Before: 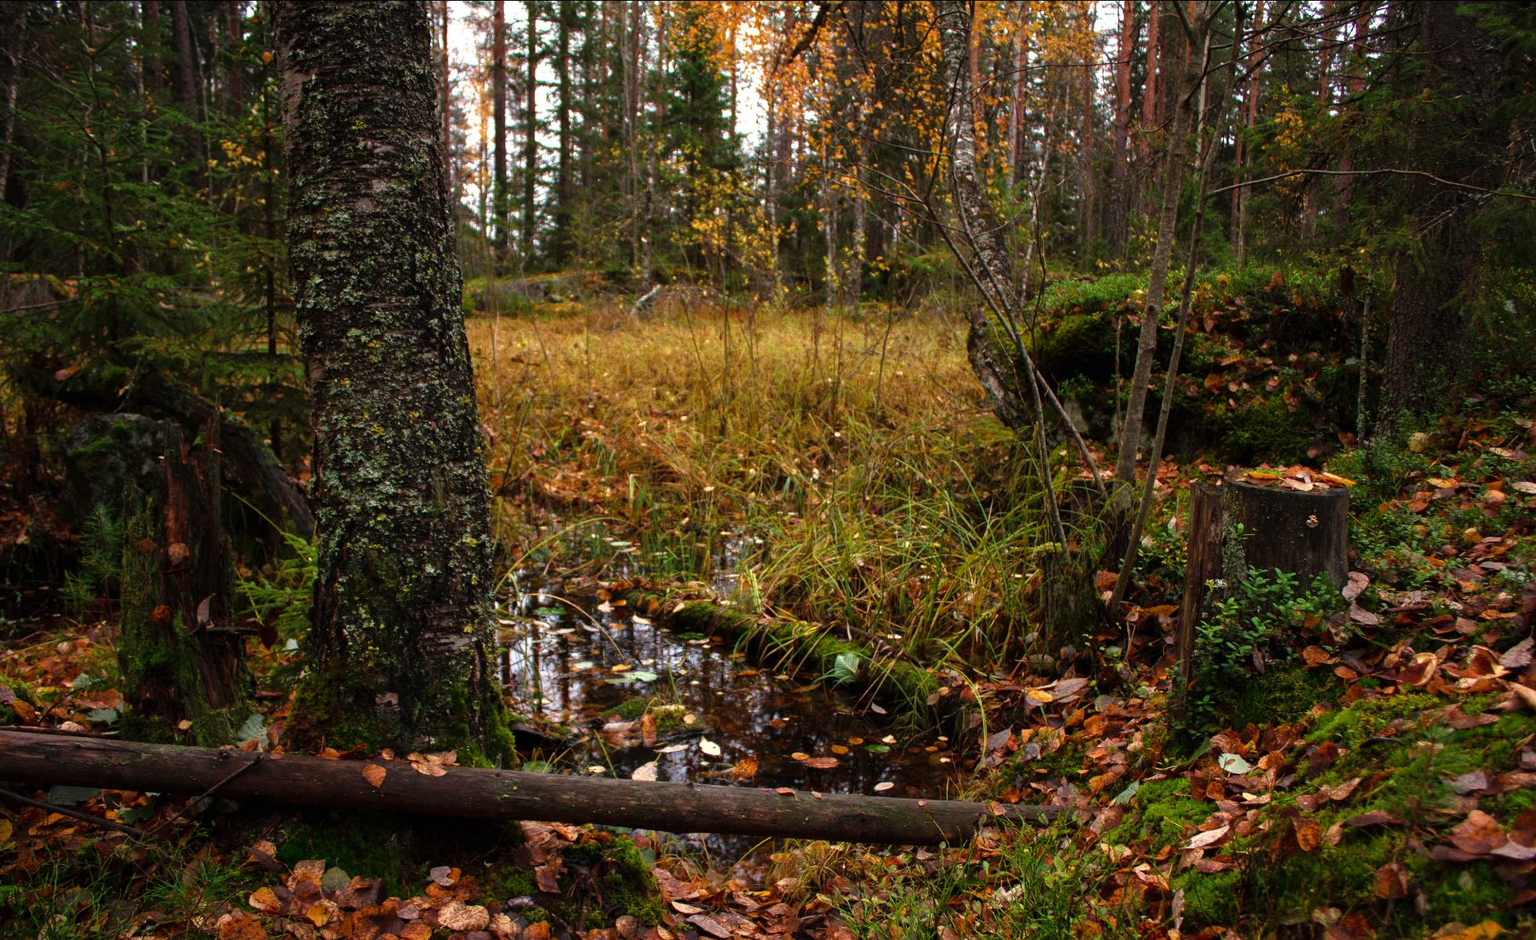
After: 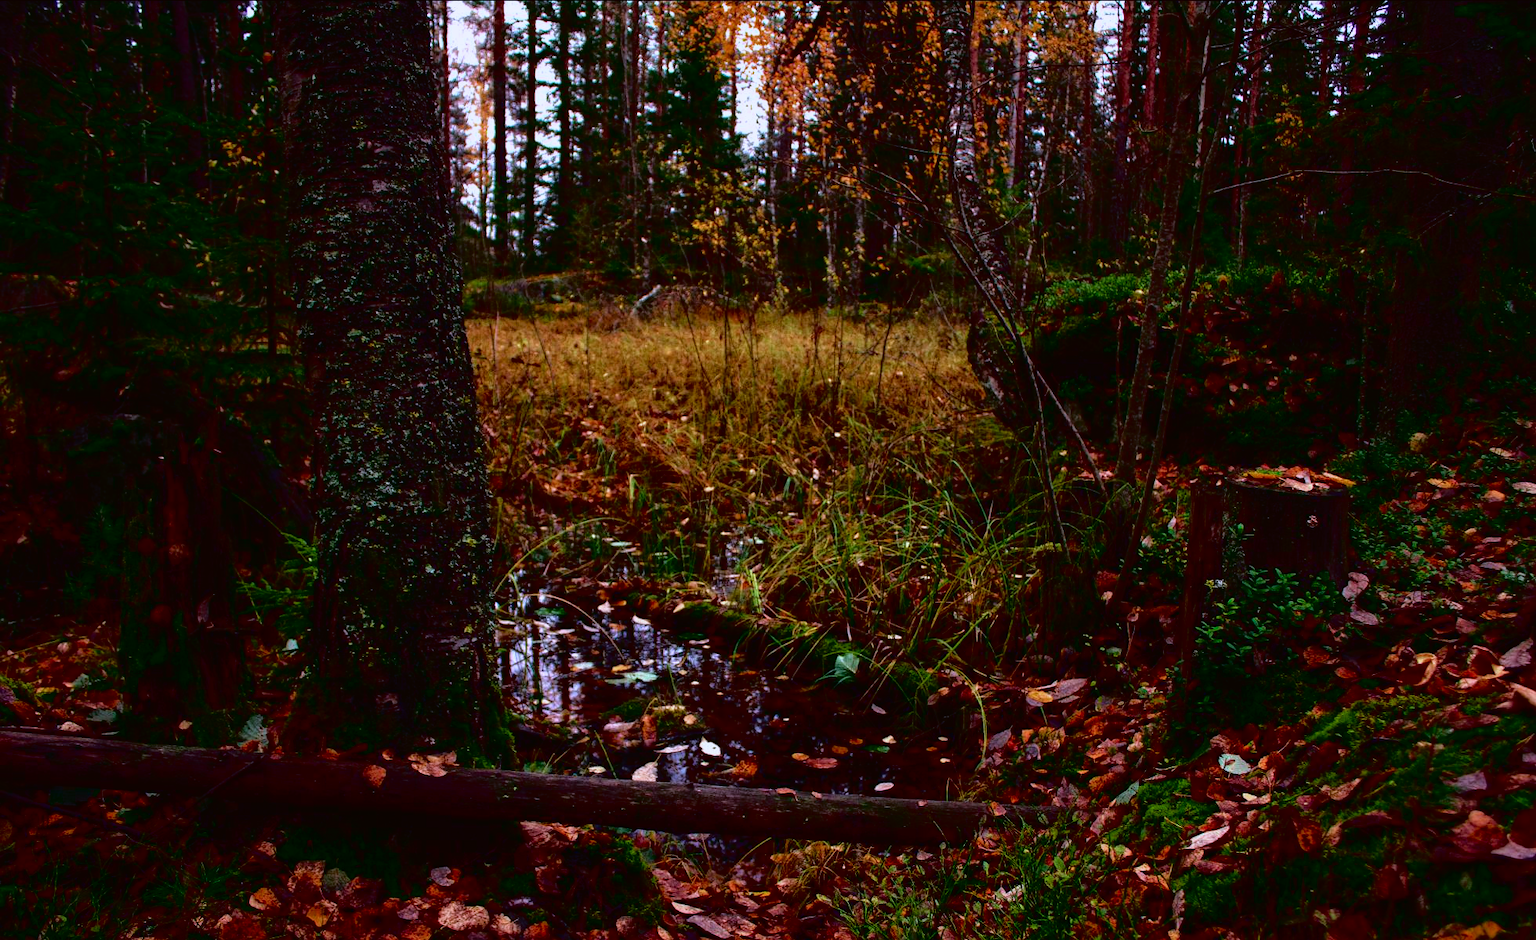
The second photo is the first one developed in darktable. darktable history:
tone curve: curves: ch0 [(0, 0.013) (0.181, 0.074) (0.337, 0.304) (0.498, 0.485) (0.78, 0.742) (0.993, 0.954)]; ch1 [(0, 0) (0.294, 0.184) (0.359, 0.34) (0.362, 0.35) (0.43, 0.41) (0.469, 0.463) (0.495, 0.502) (0.54, 0.563) (0.612, 0.641) (1, 1)]; ch2 [(0, 0) (0.44, 0.437) (0.495, 0.502) (0.524, 0.534) (0.557, 0.56) (0.634, 0.654) (0.728, 0.722) (1, 1)], color space Lab, independent channels, preserve colors none
color calibration: illuminant as shot in camera, x 0.377, y 0.392, temperature 4169.3 K, saturation algorithm version 1 (2020)
contrast brightness saturation: brightness -0.2, saturation 0.08
